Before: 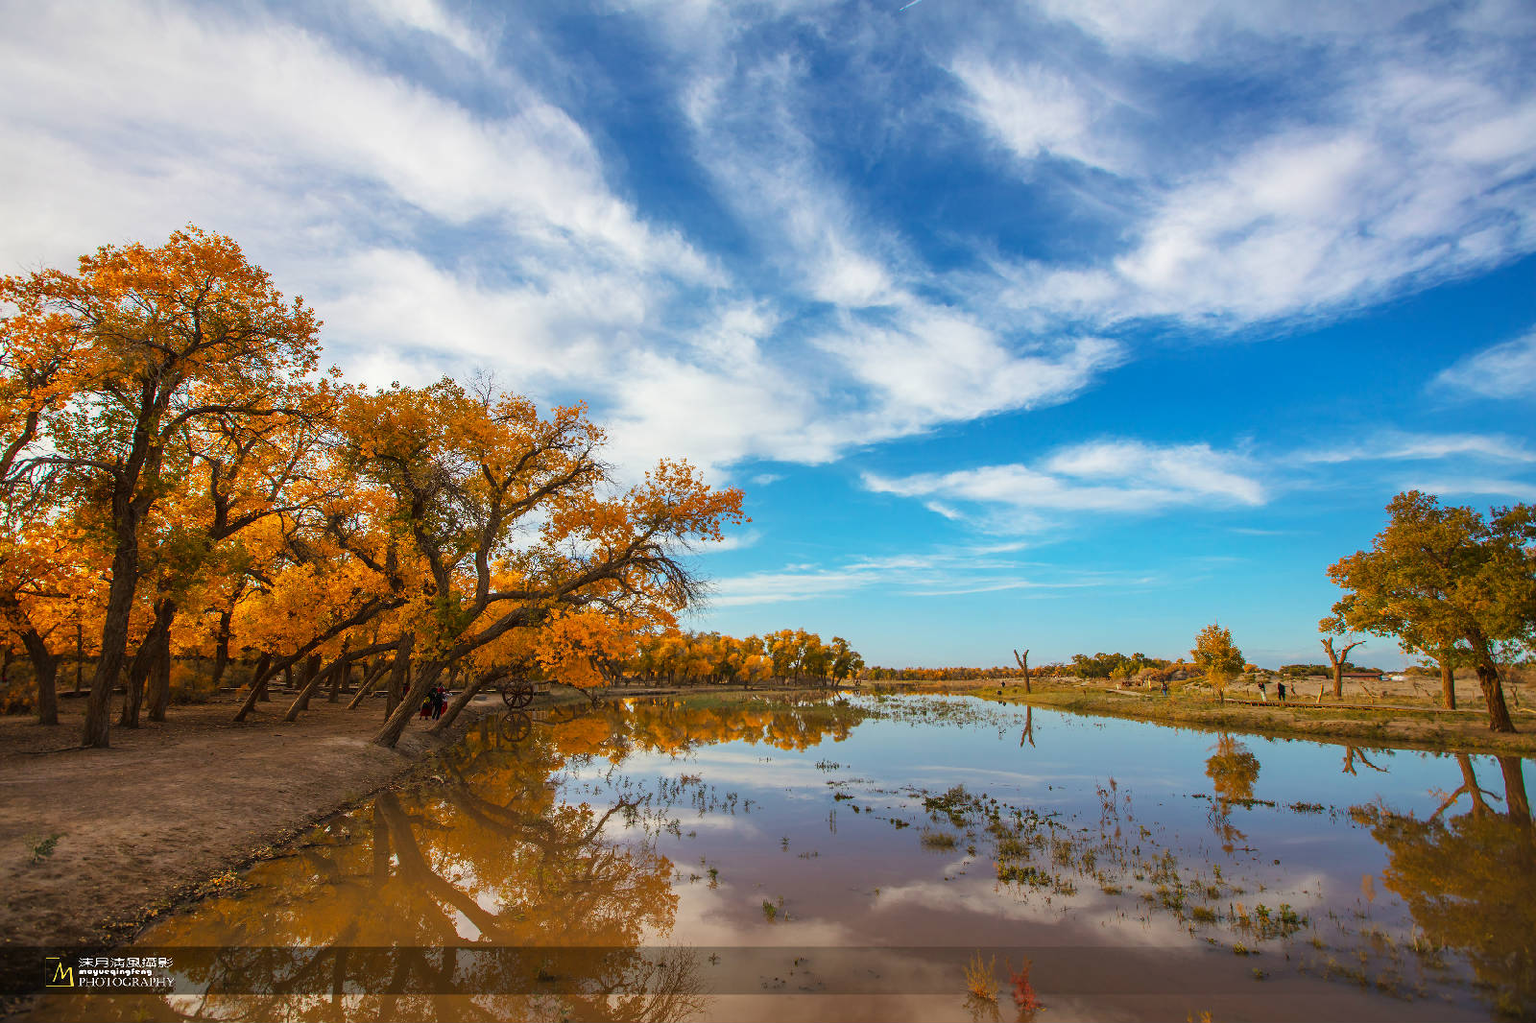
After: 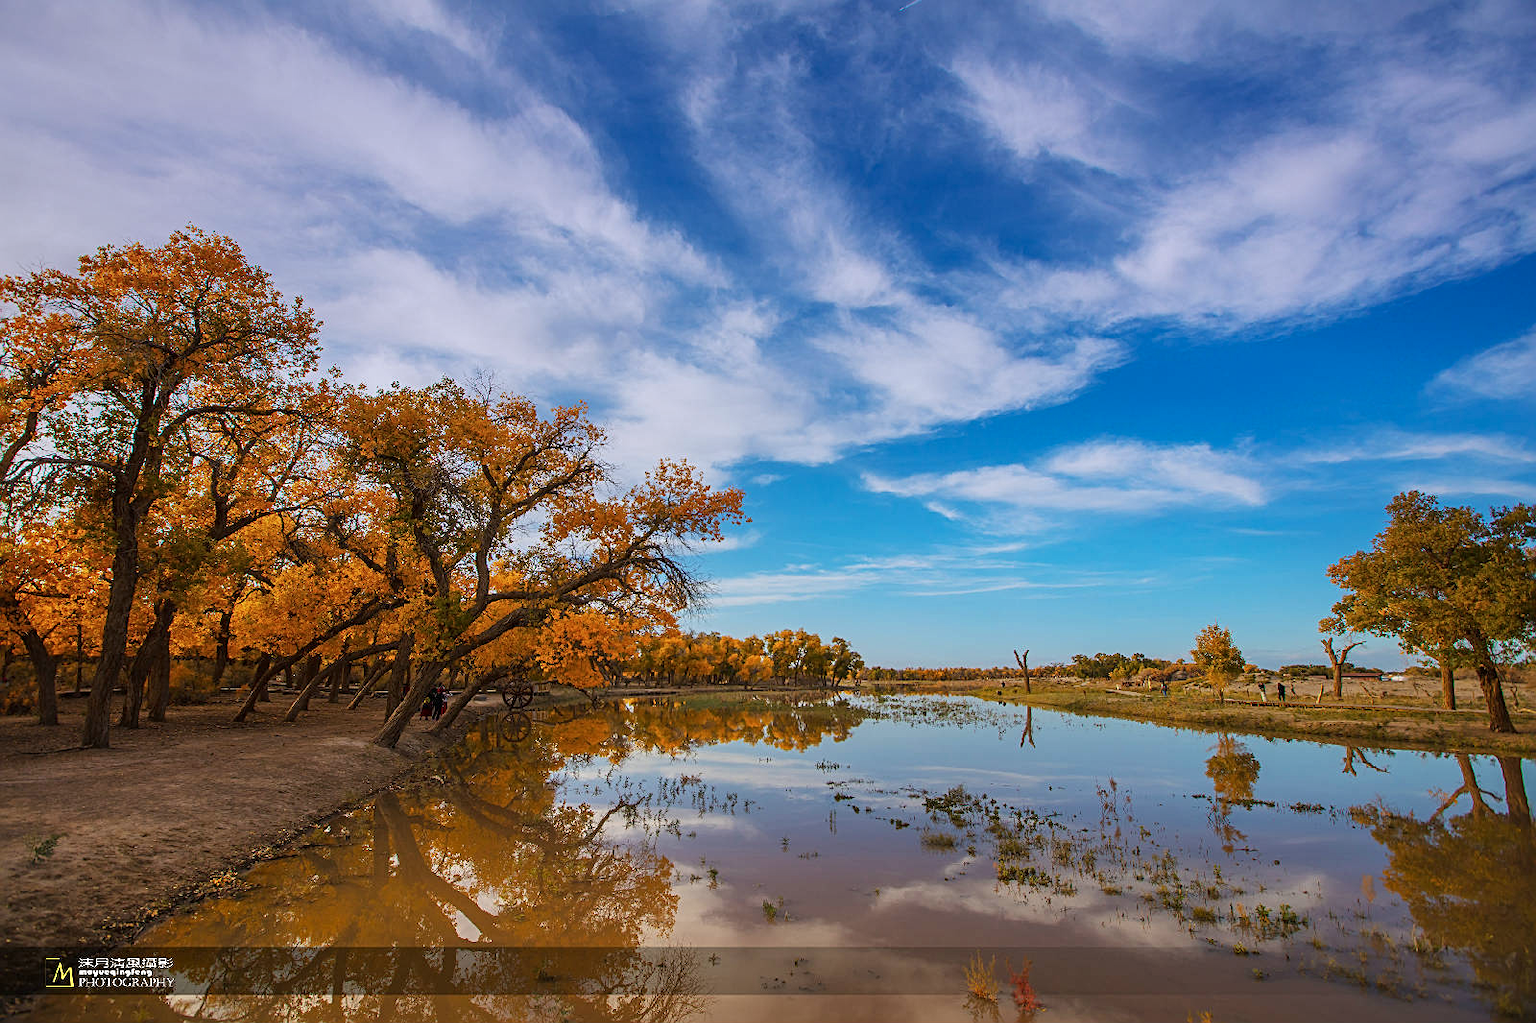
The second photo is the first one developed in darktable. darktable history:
sharpen: radius 2.167, amount 0.381, threshold 0
graduated density: hue 238.83°, saturation 50%
